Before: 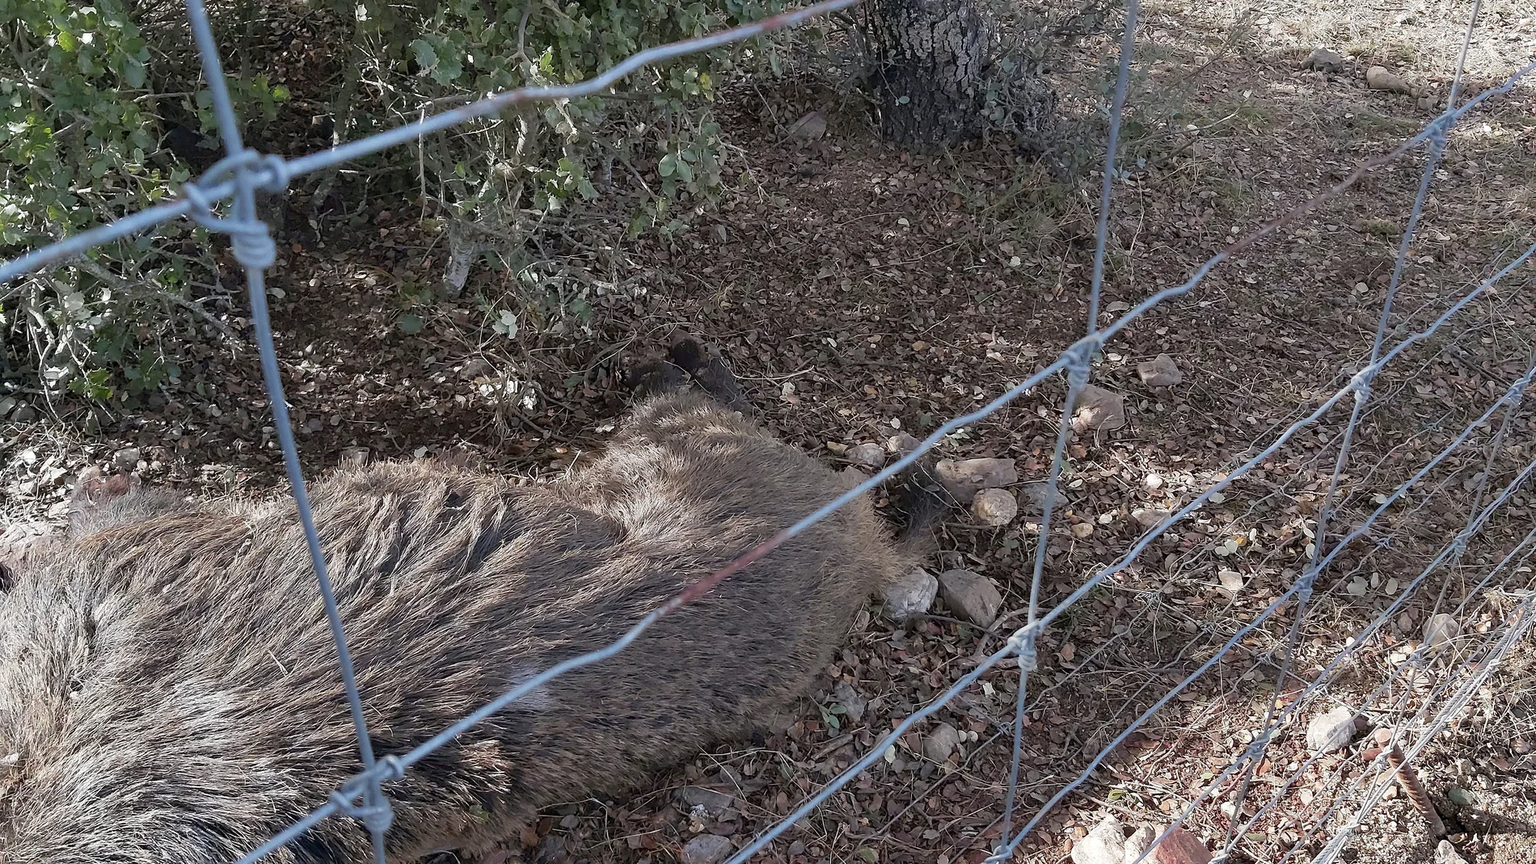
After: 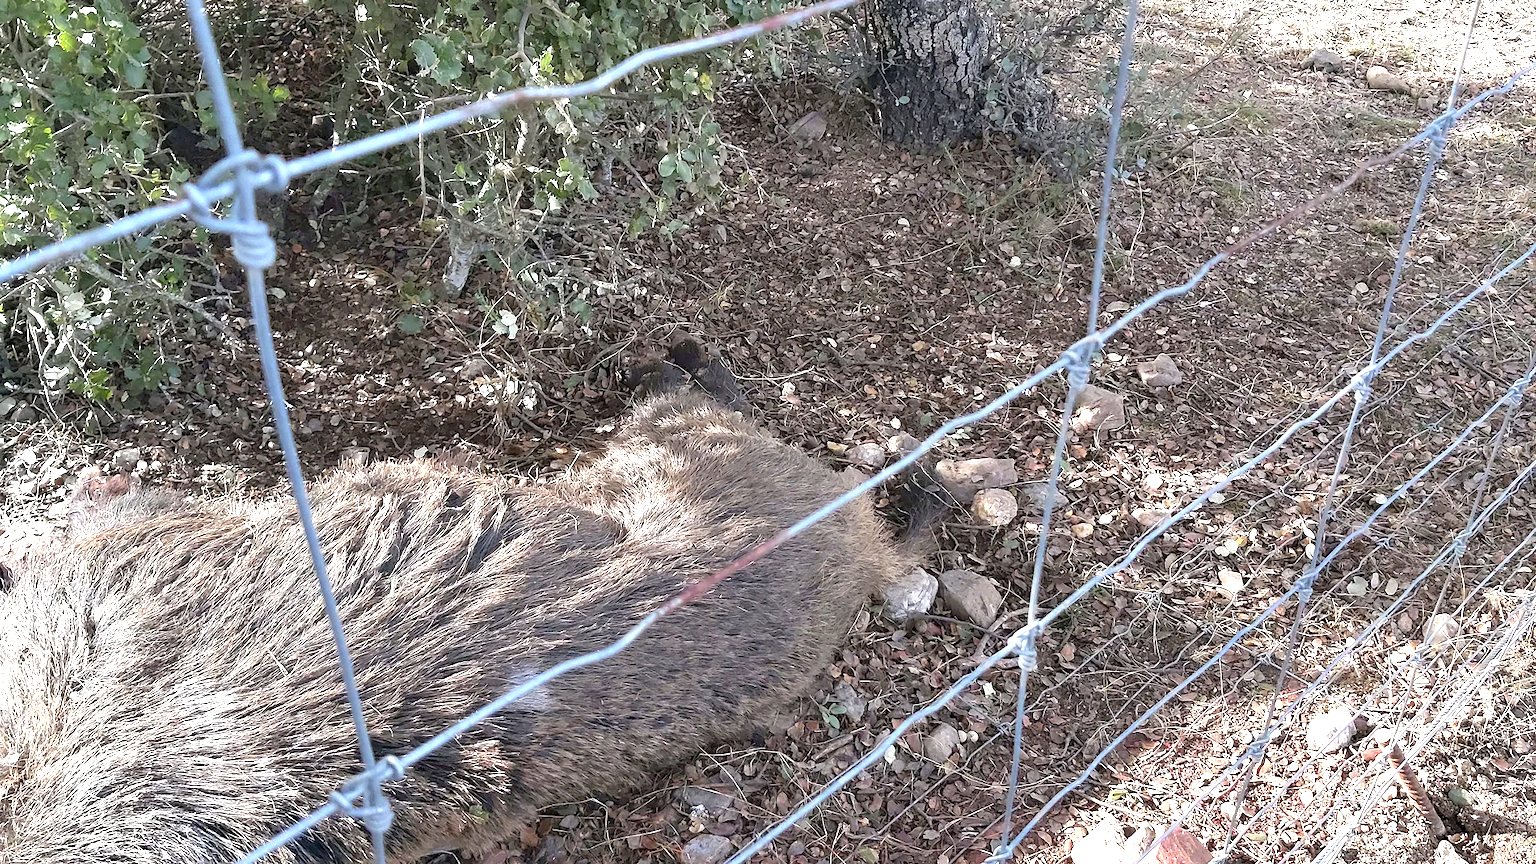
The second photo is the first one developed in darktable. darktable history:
exposure: black level correction 0, exposure 1.196 EV, compensate exposure bias true, compensate highlight preservation false
tone equalizer: on, module defaults
